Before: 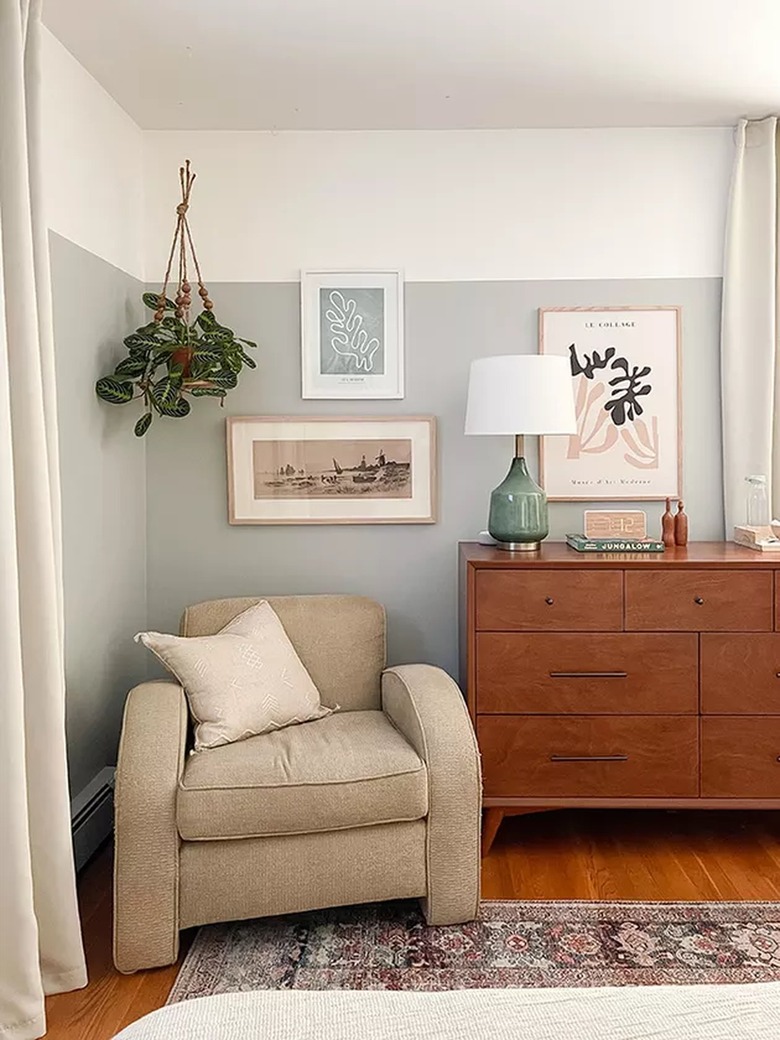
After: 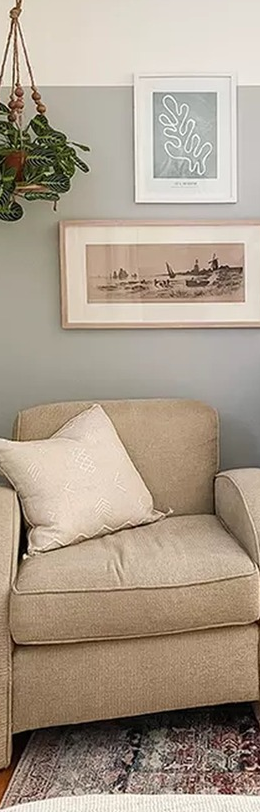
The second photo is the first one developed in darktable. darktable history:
crop and rotate: left 21.528%, top 18.903%, right 45.027%, bottom 2.999%
